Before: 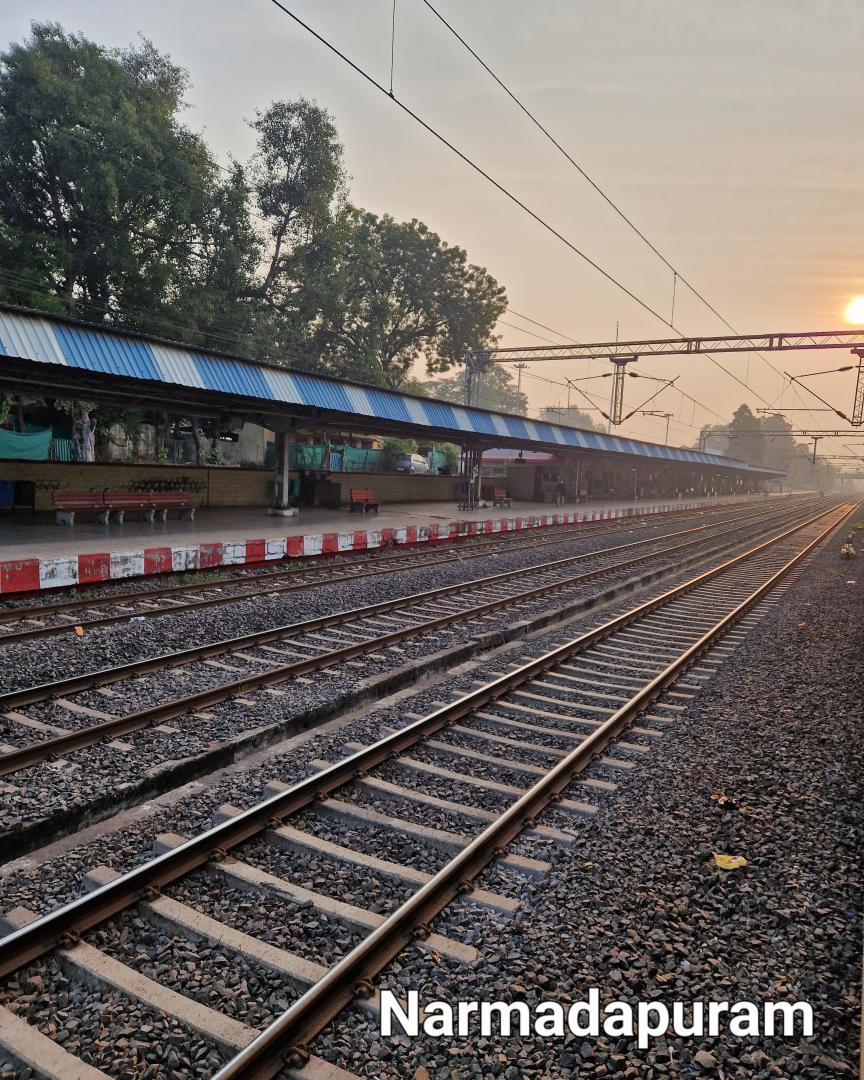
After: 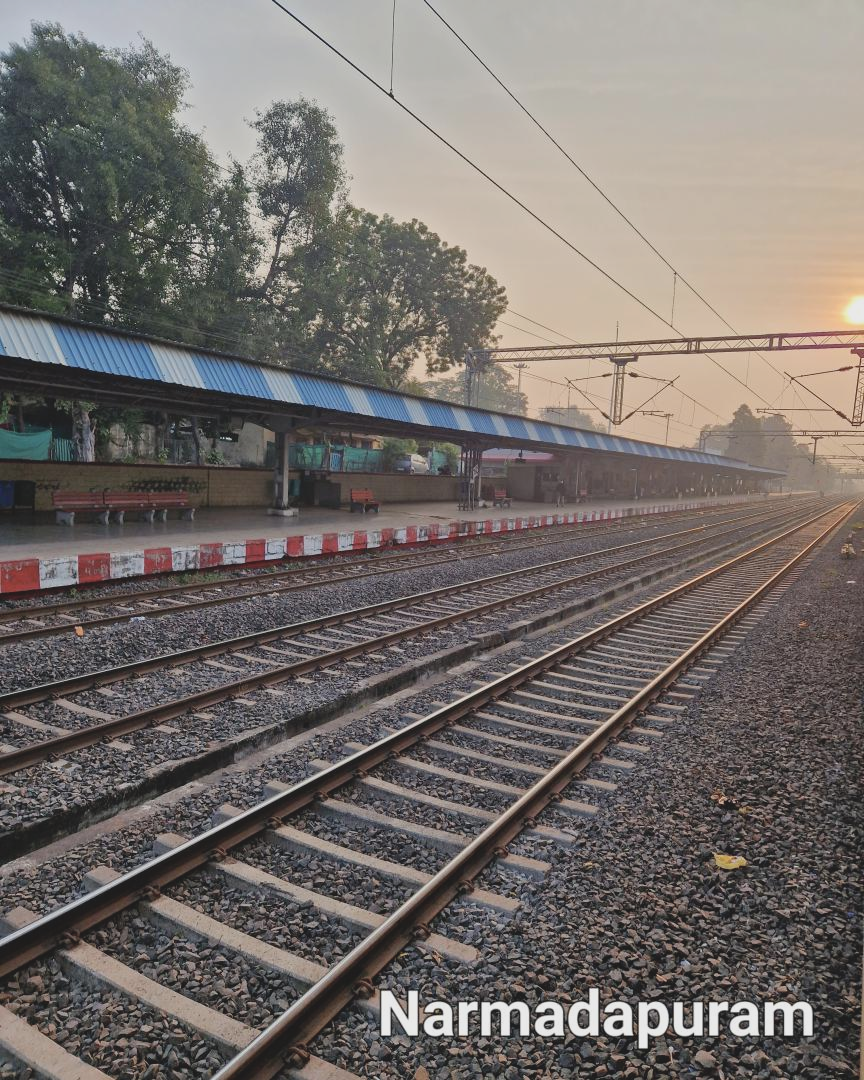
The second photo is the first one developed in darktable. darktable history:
contrast brightness saturation: contrast -0.163, brightness 0.042, saturation -0.129
